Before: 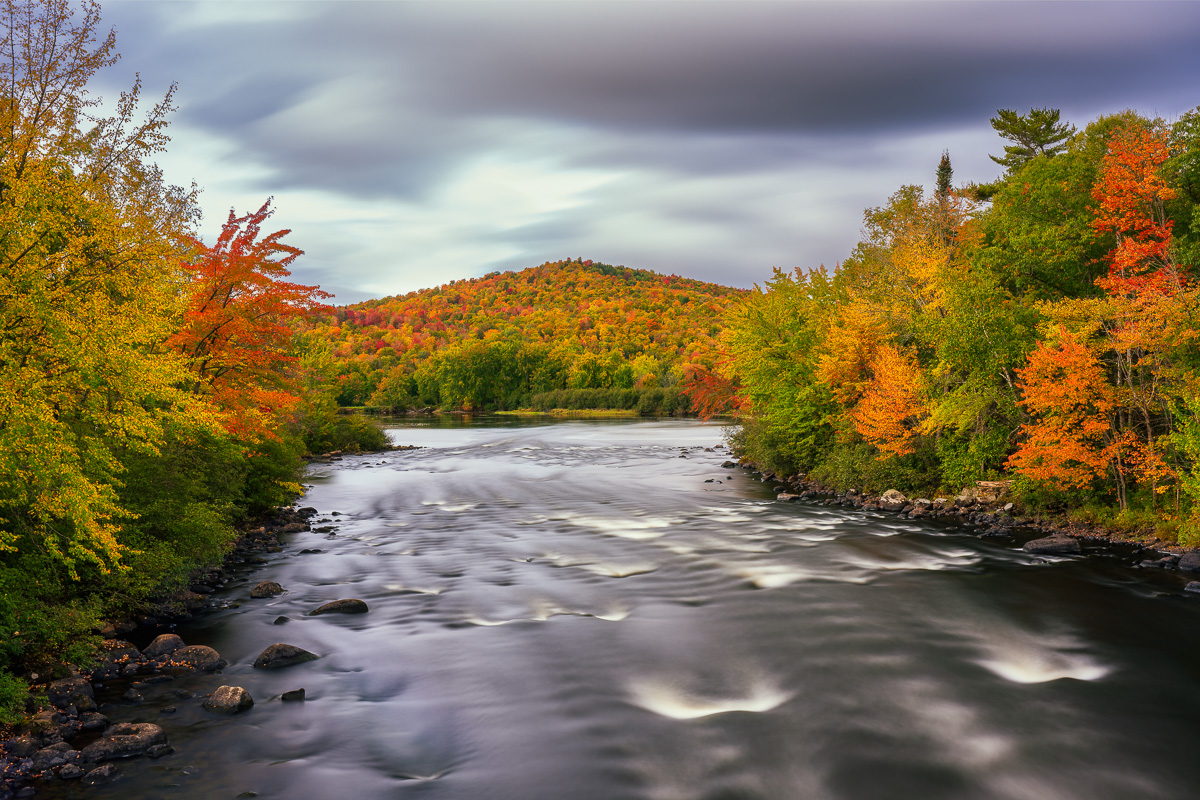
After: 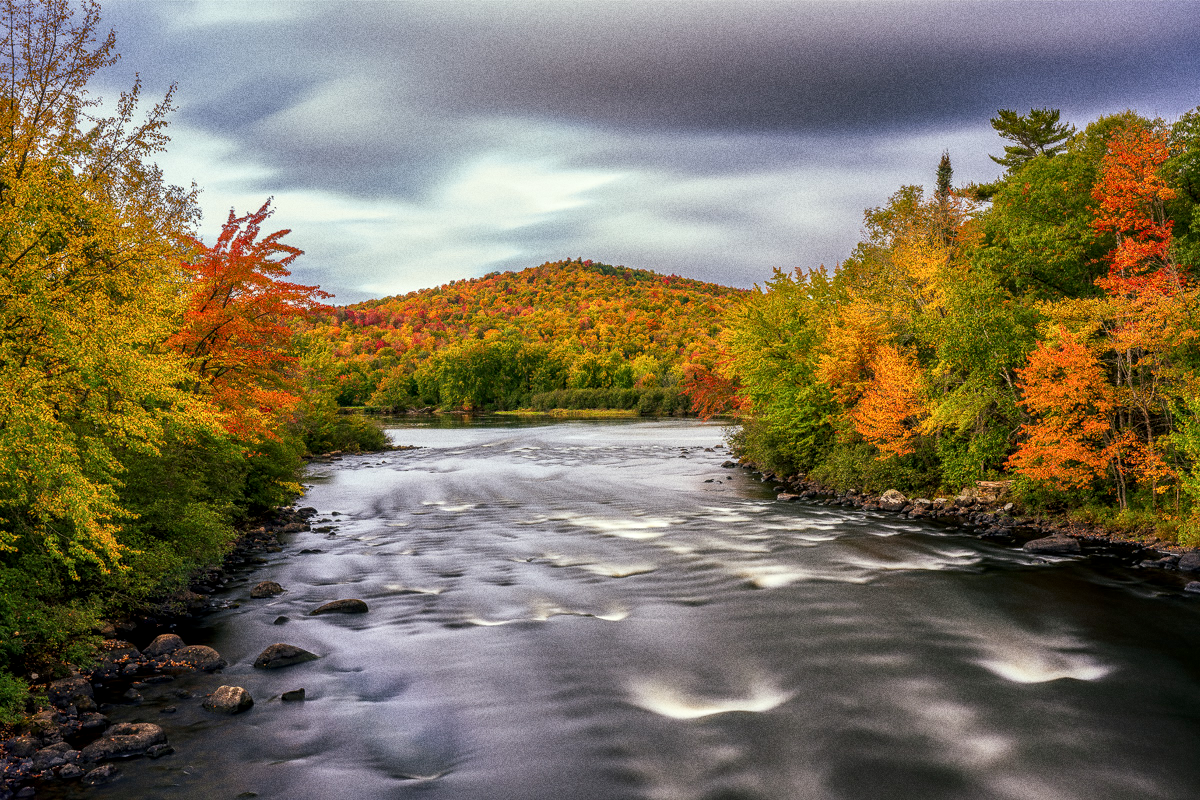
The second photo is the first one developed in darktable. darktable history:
local contrast: detail 130%
grain: coarseness 0.09 ISO, strength 40%
